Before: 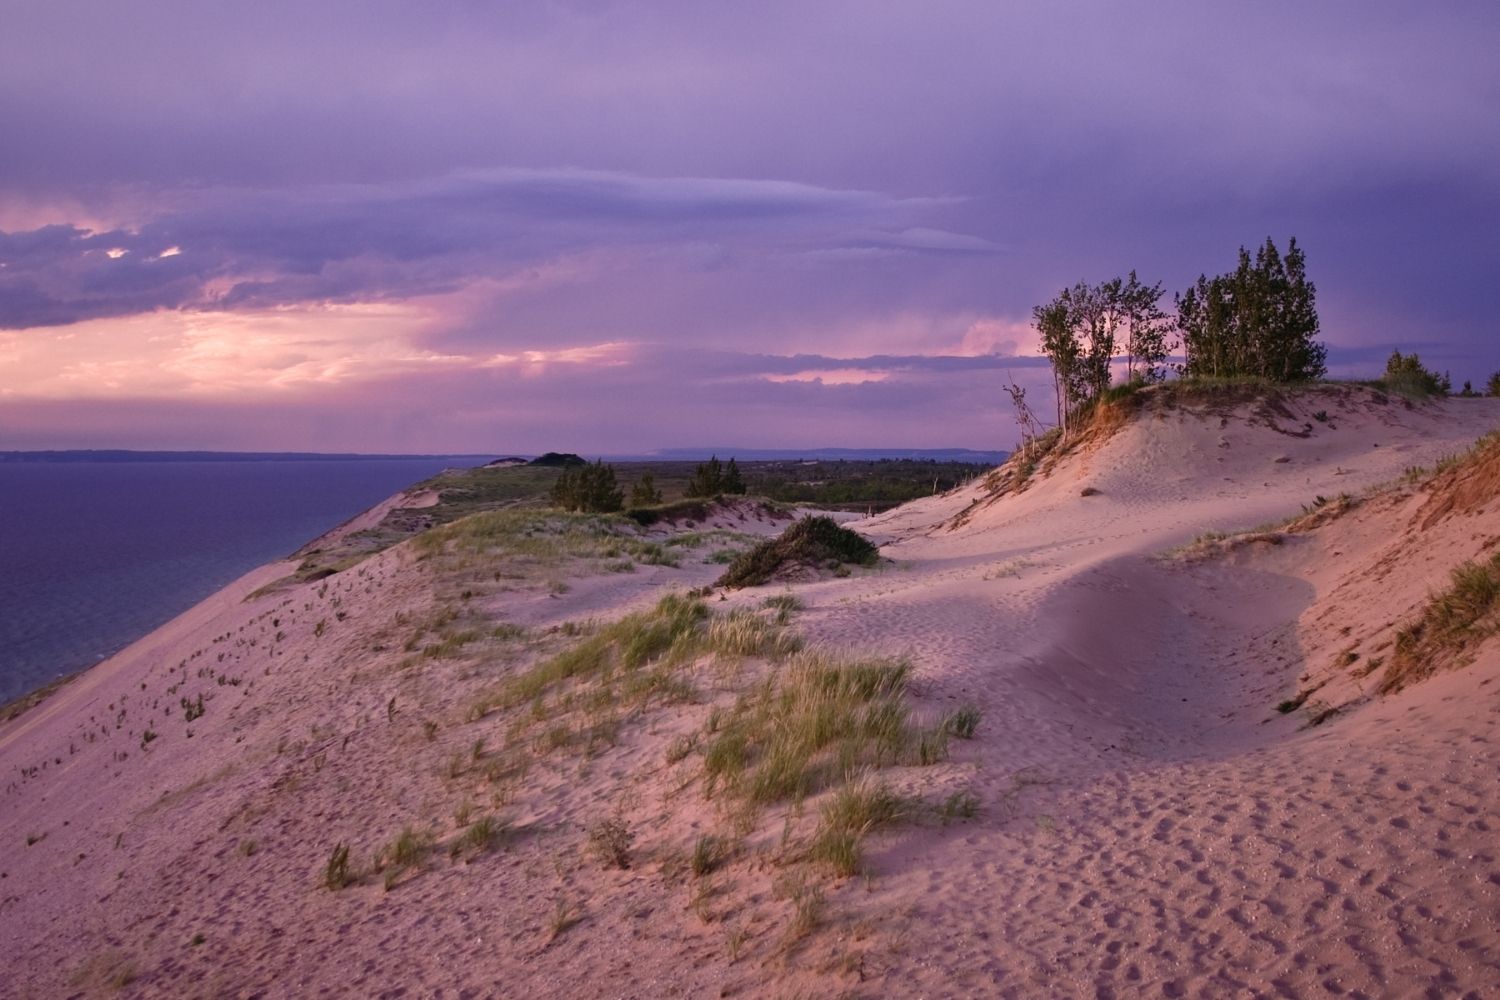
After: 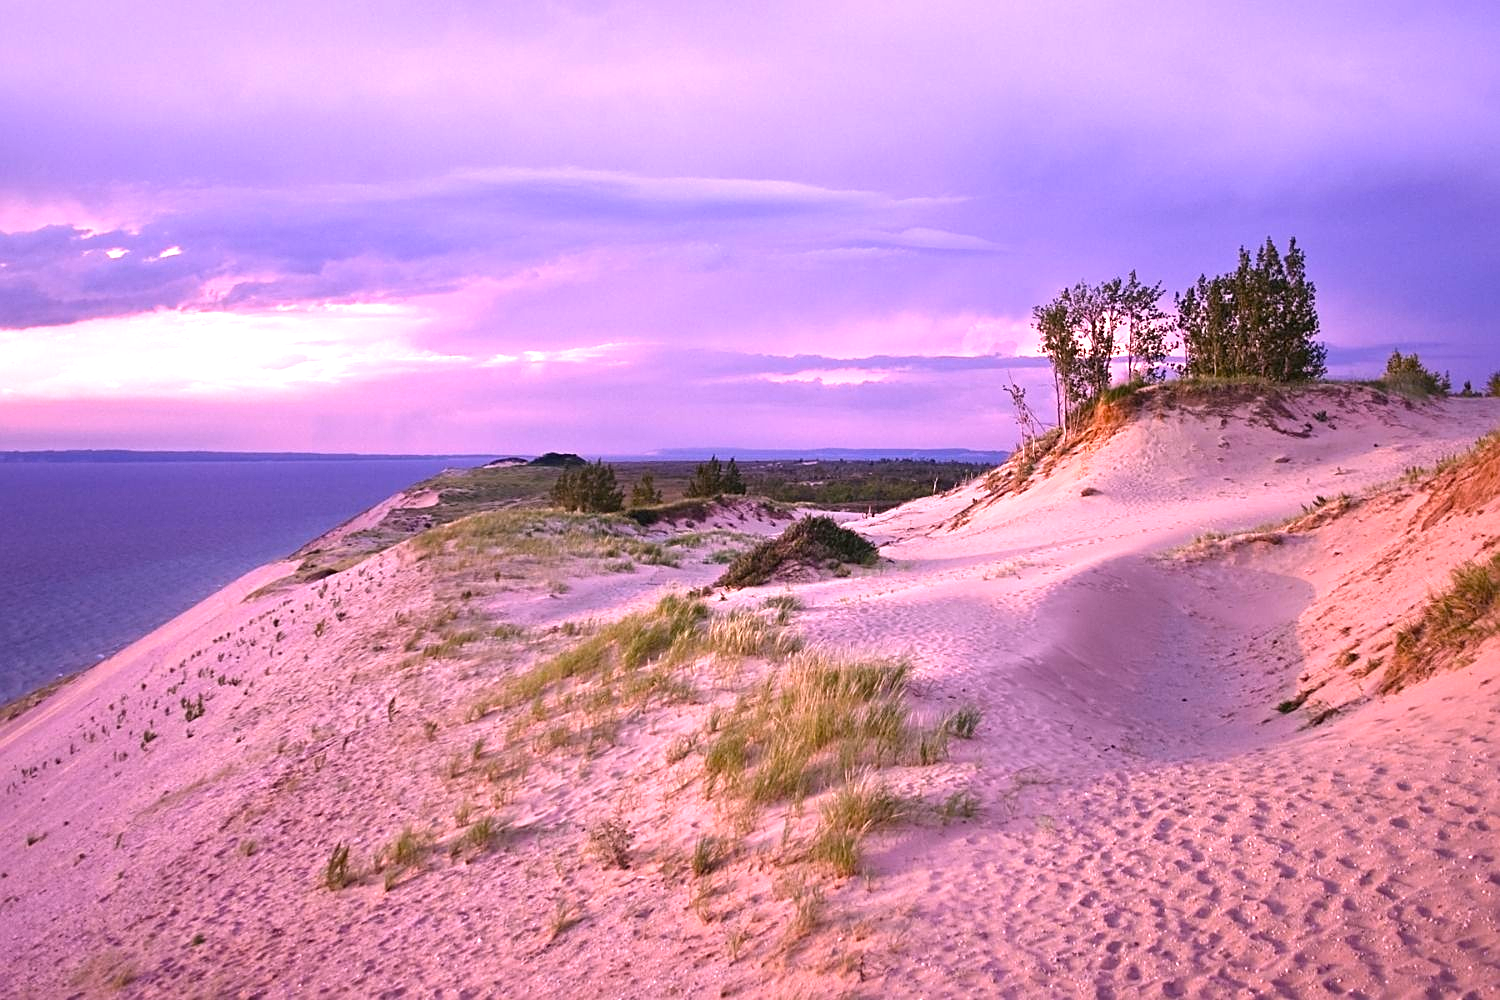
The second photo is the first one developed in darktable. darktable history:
exposure: black level correction 0, exposure 1.173 EV, compensate exposure bias true, compensate highlight preservation false
sharpen: on, module defaults
tone equalizer: on, module defaults
white balance: red 1.066, blue 1.119
color calibration: output colorfulness [0, 0.315, 0, 0], x 0.341, y 0.355, temperature 5166 K
